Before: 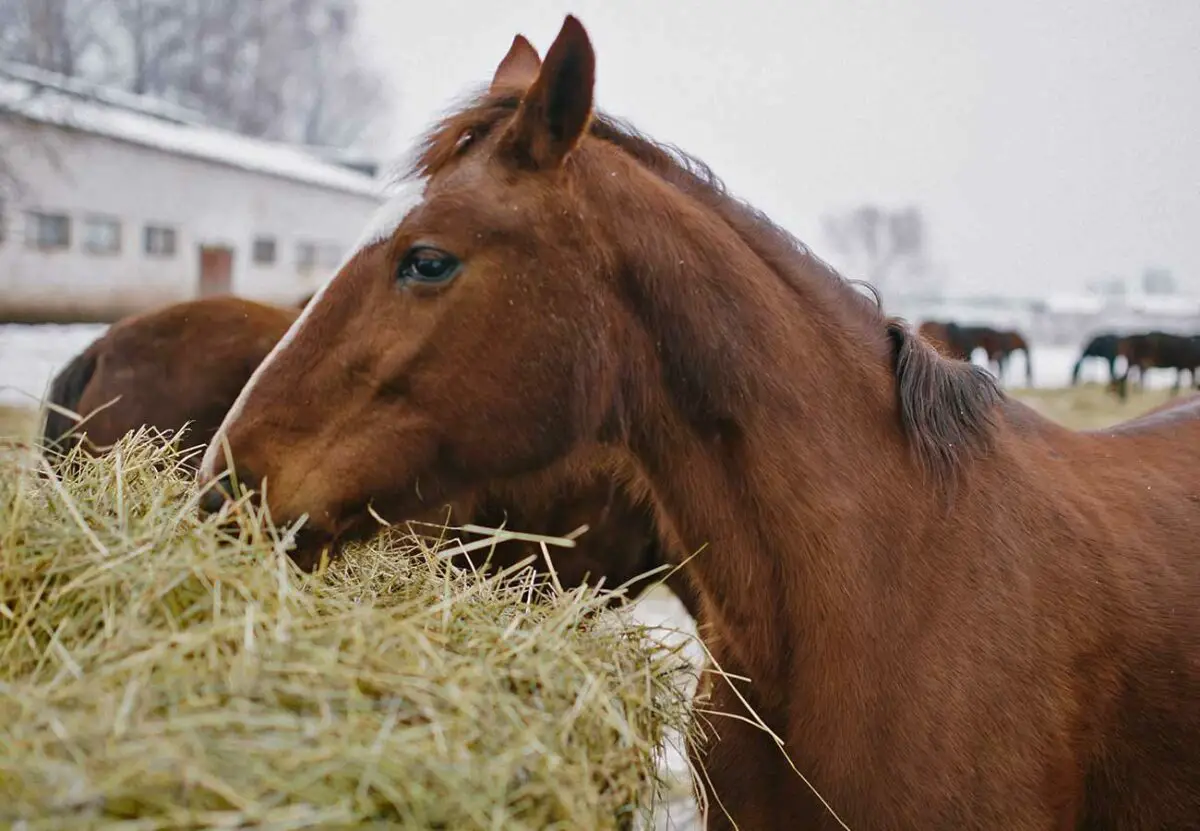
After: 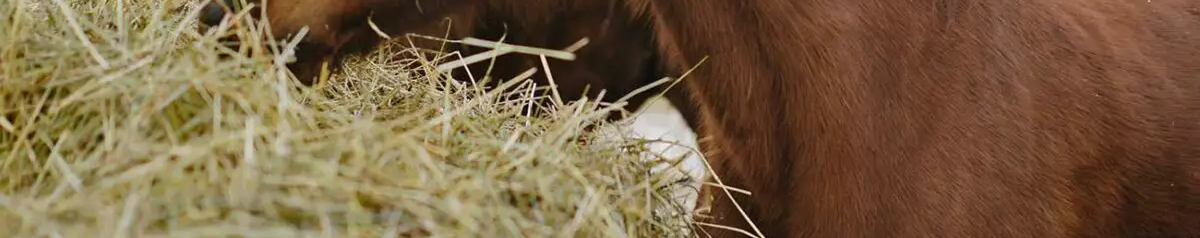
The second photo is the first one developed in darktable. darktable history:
crop and rotate: top 58.648%, bottom 12.693%
